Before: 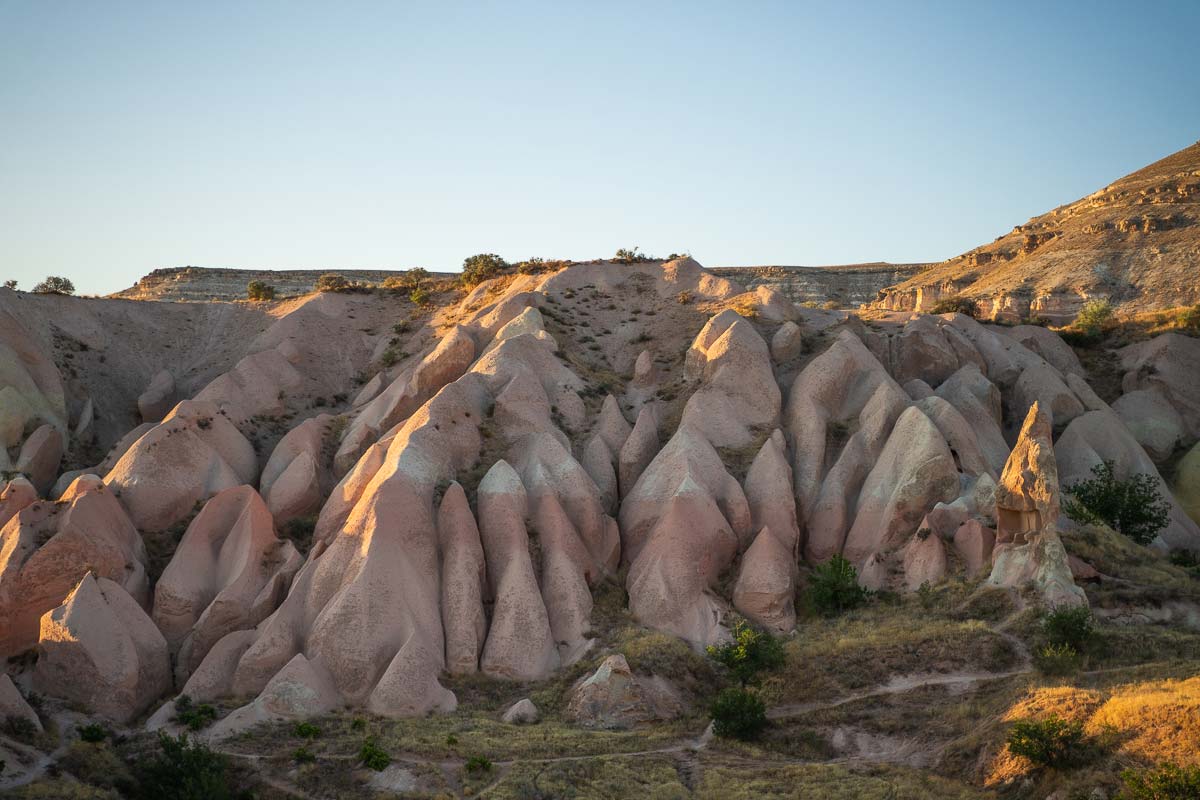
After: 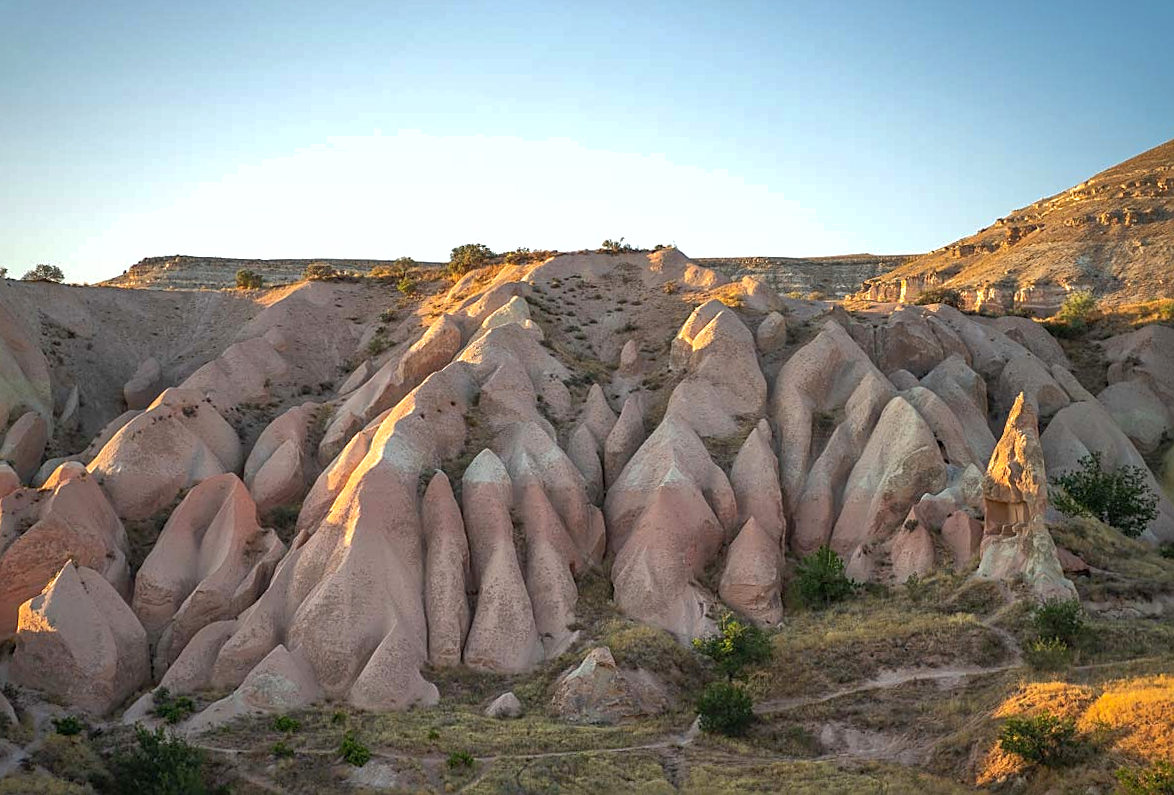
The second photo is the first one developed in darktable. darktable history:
rotate and perspective: rotation 0.226°, lens shift (vertical) -0.042, crop left 0.023, crop right 0.982, crop top 0.006, crop bottom 0.994
exposure: exposure 0.376 EV, compensate highlight preservation false
sharpen: on, module defaults
shadows and highlights: on, module defaults
